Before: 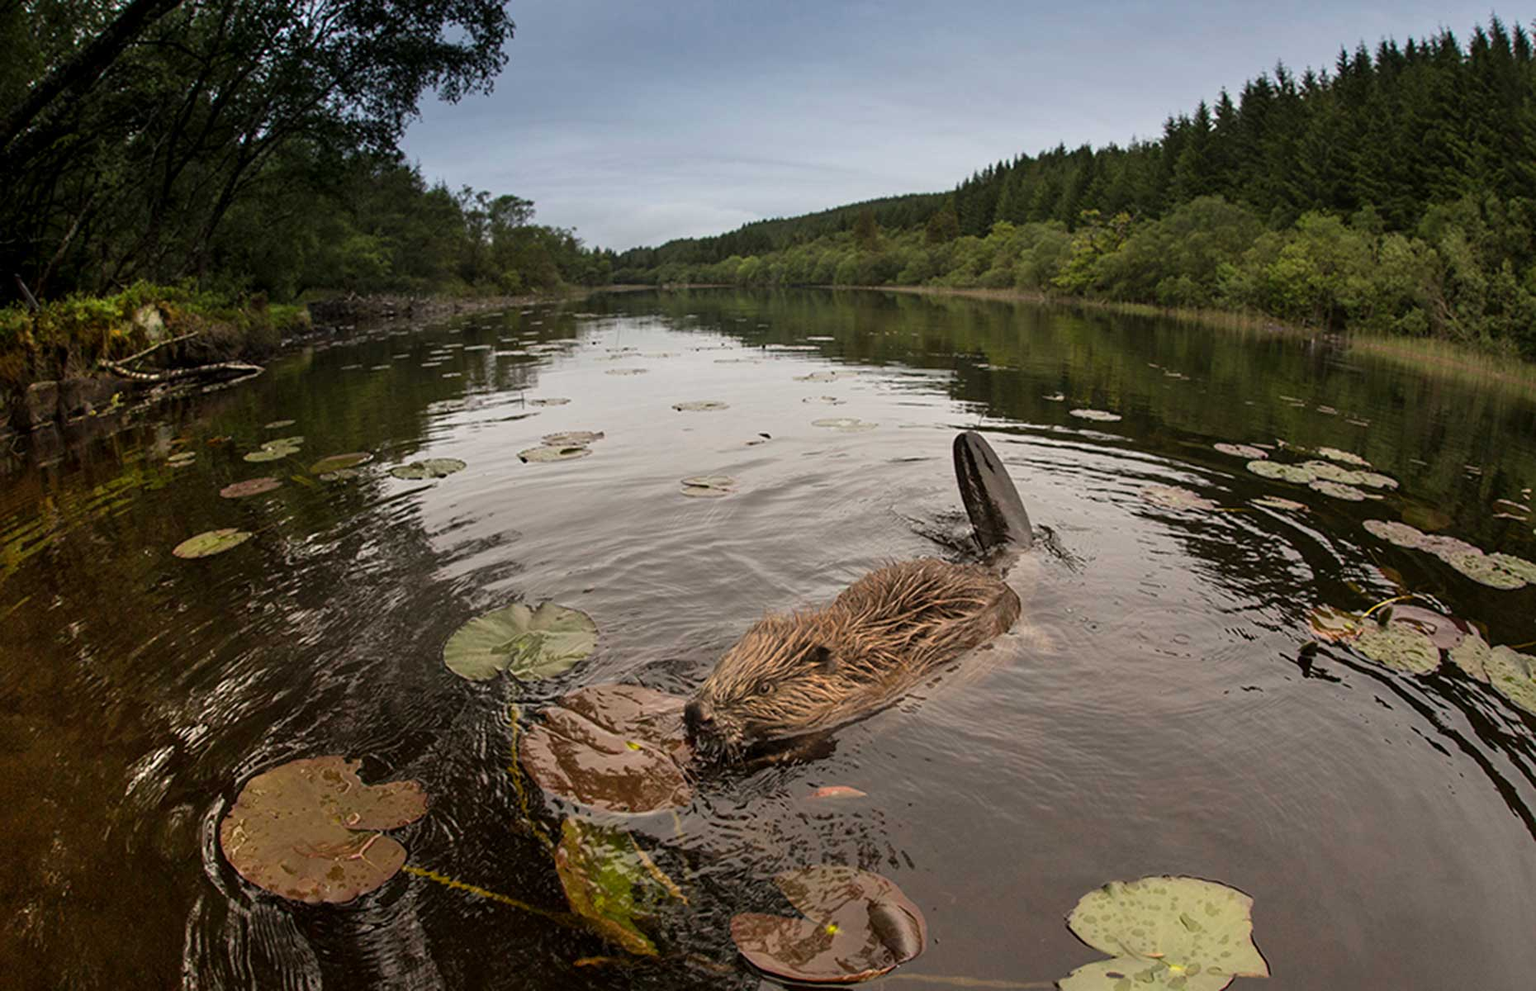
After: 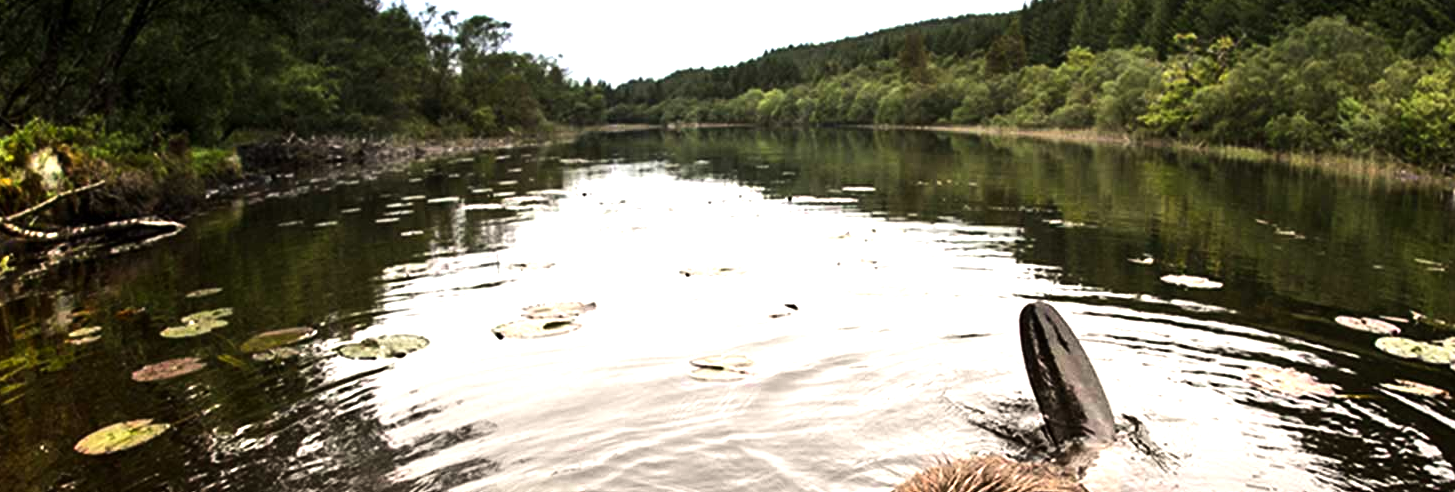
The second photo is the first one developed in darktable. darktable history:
crop: left 7.285%, top 18.47%, right 14.458%, bottom 40.461%
tone equalizer: -8 EV -1.11 EV, -7 EV -1.02 EV, -6 EV -0.845 EV, -5 EV -0.549 EV, -3 EV 0.587 EV, -2 EV 0.888 EV, -1 EV 0.99 EV, +0 EV 1.07 EV, edges refinement/feathering 500, mask exposure compensation -1.57 EV, preserve details no
exposure: exposure 0.751 EV, compensate highlight preservation false
